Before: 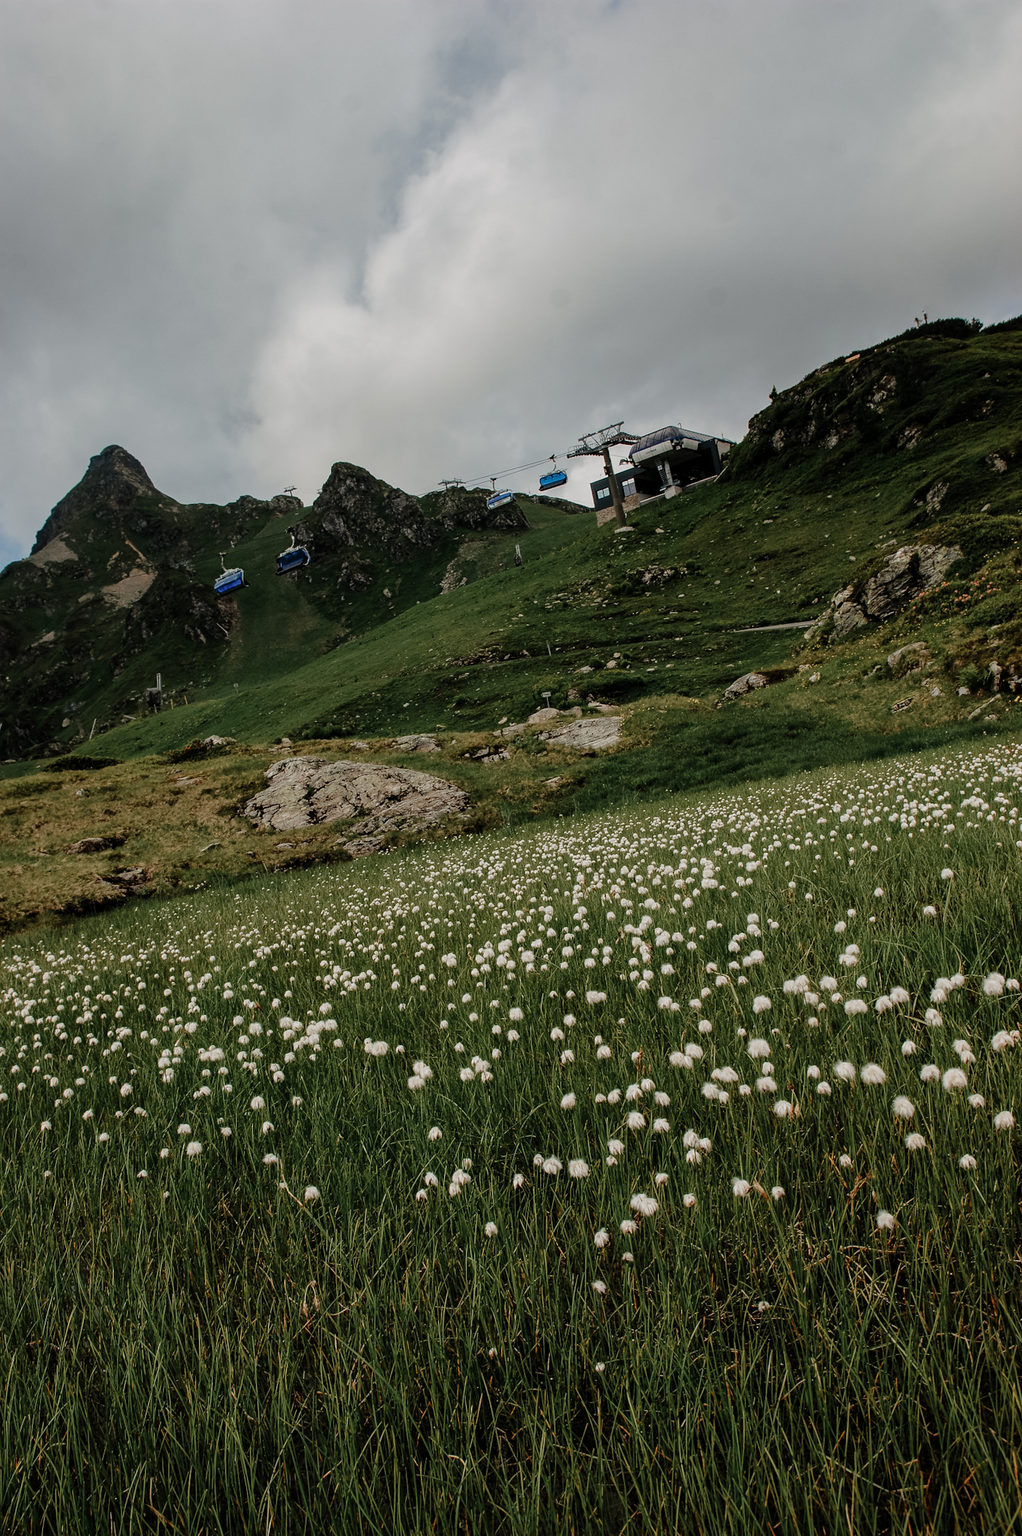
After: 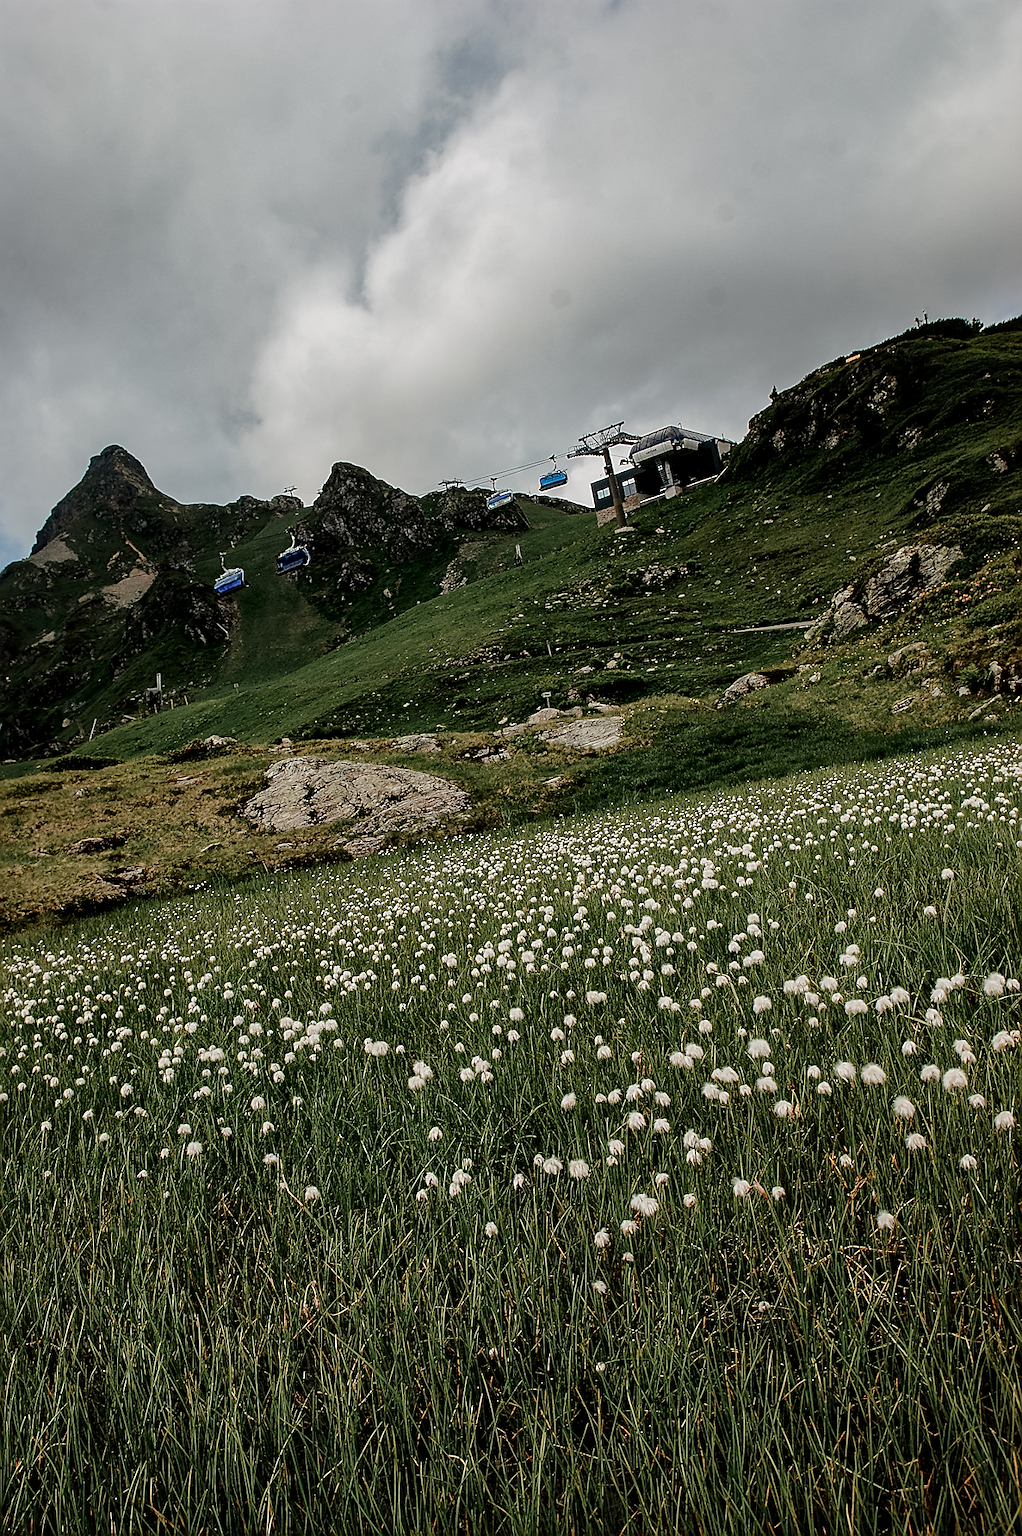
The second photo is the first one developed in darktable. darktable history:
sharpen: radius 1.377, amount 1.243, threshold 0.618
contrast brightness saturation: contrast 0.077, saturation 0.016
local contrast: mode bilateral grid, contrast 21, coarseness 99, detail 150%, midtone range 0.2
